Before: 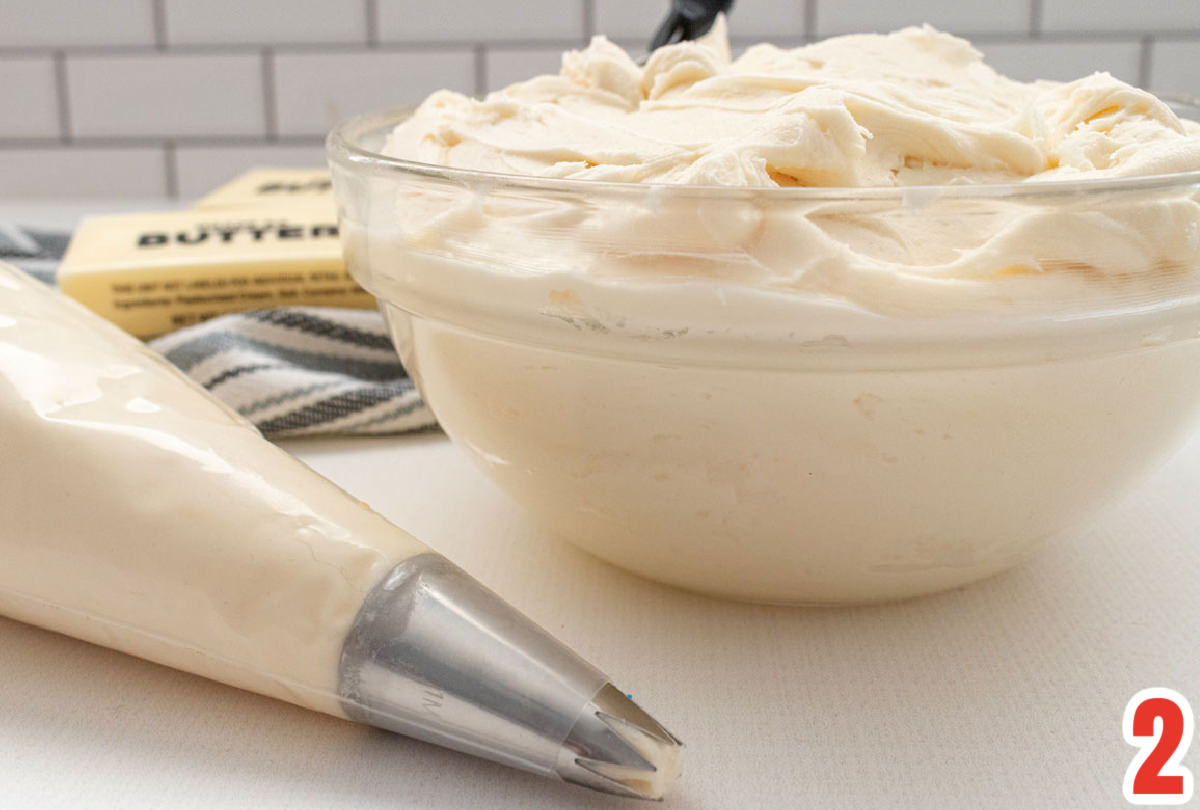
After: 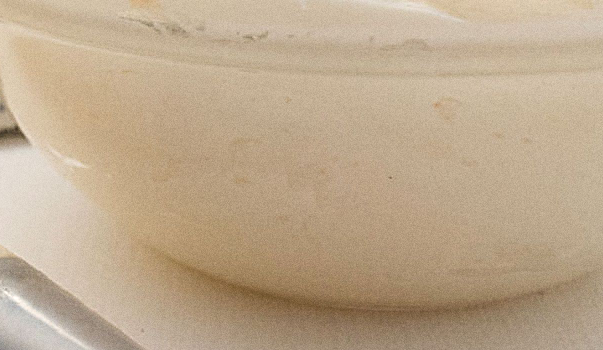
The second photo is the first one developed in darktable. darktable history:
sharpen: on, module defaults
crop: left 35.03%, top 36.625%, right 14.663%, bottom 20.057%
grain: coarseness 0.47 ISO
